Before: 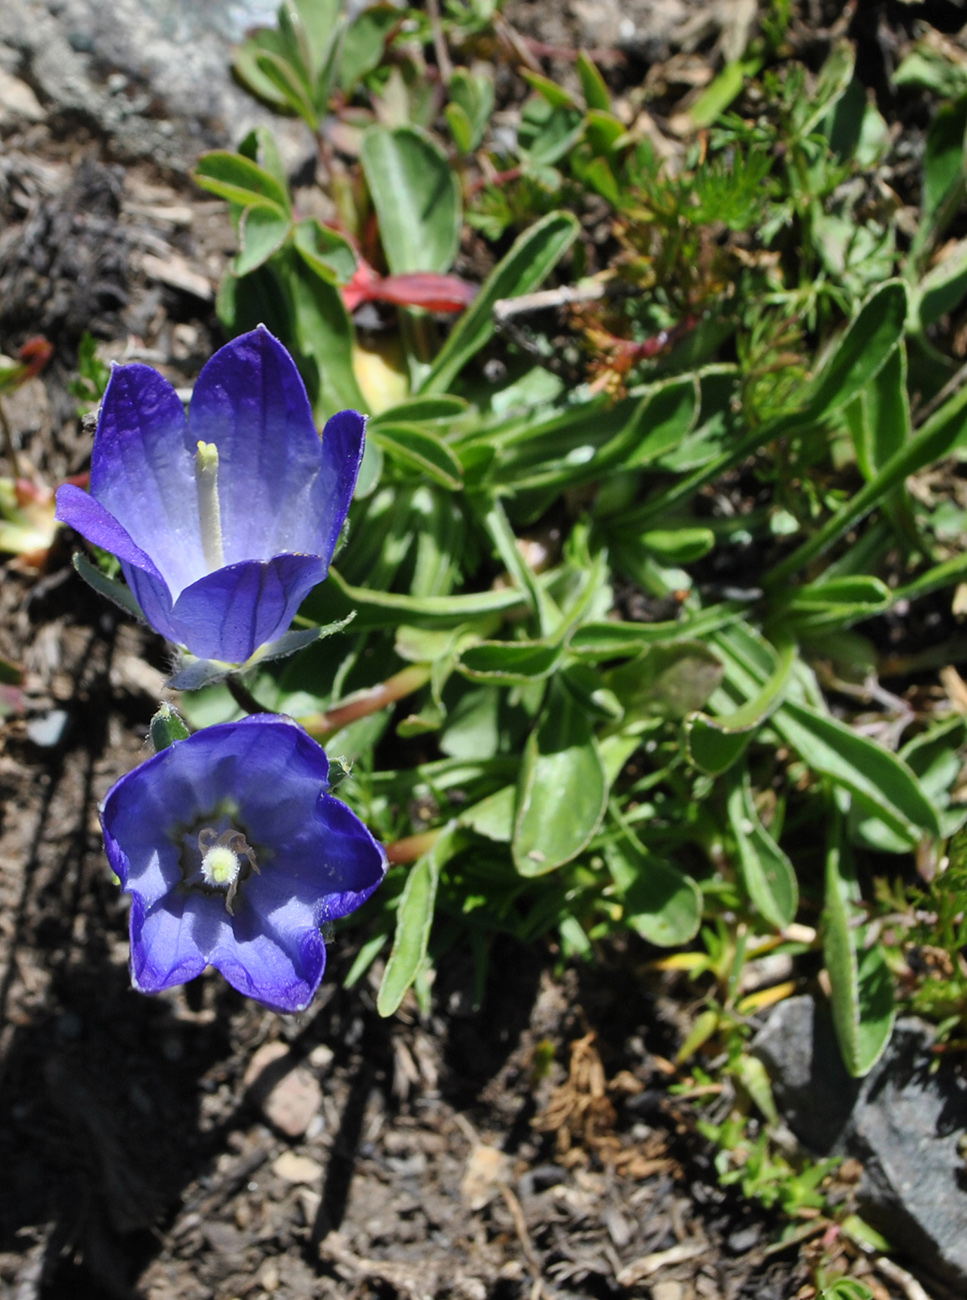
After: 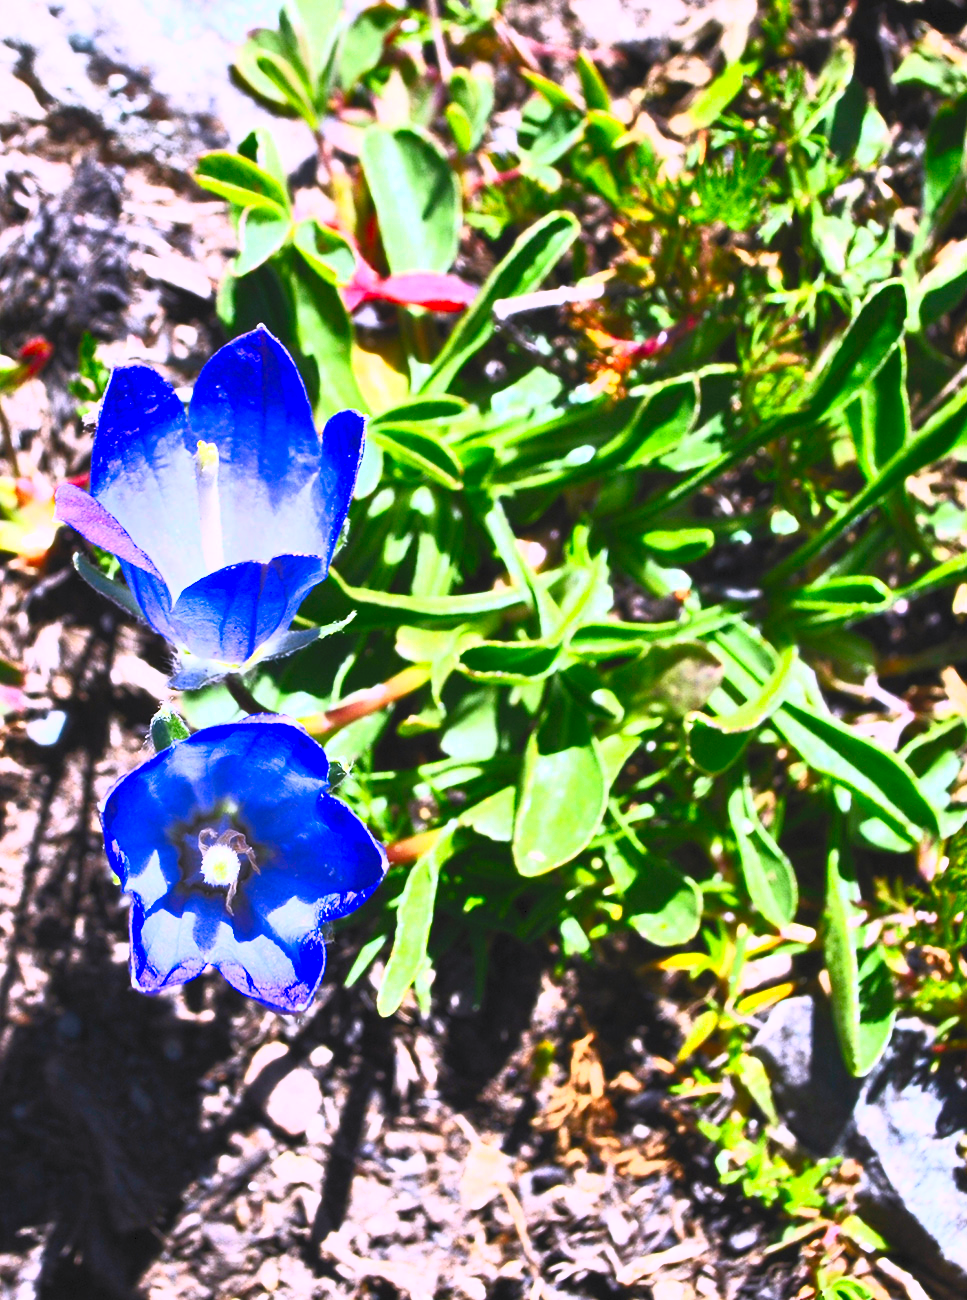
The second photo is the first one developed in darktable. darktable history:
white balance: red 1.042, blue 1.17
contrast brightness saturation: contrast 1, brightness 1, saturation 1
exposure: compensate highlight preservation false
